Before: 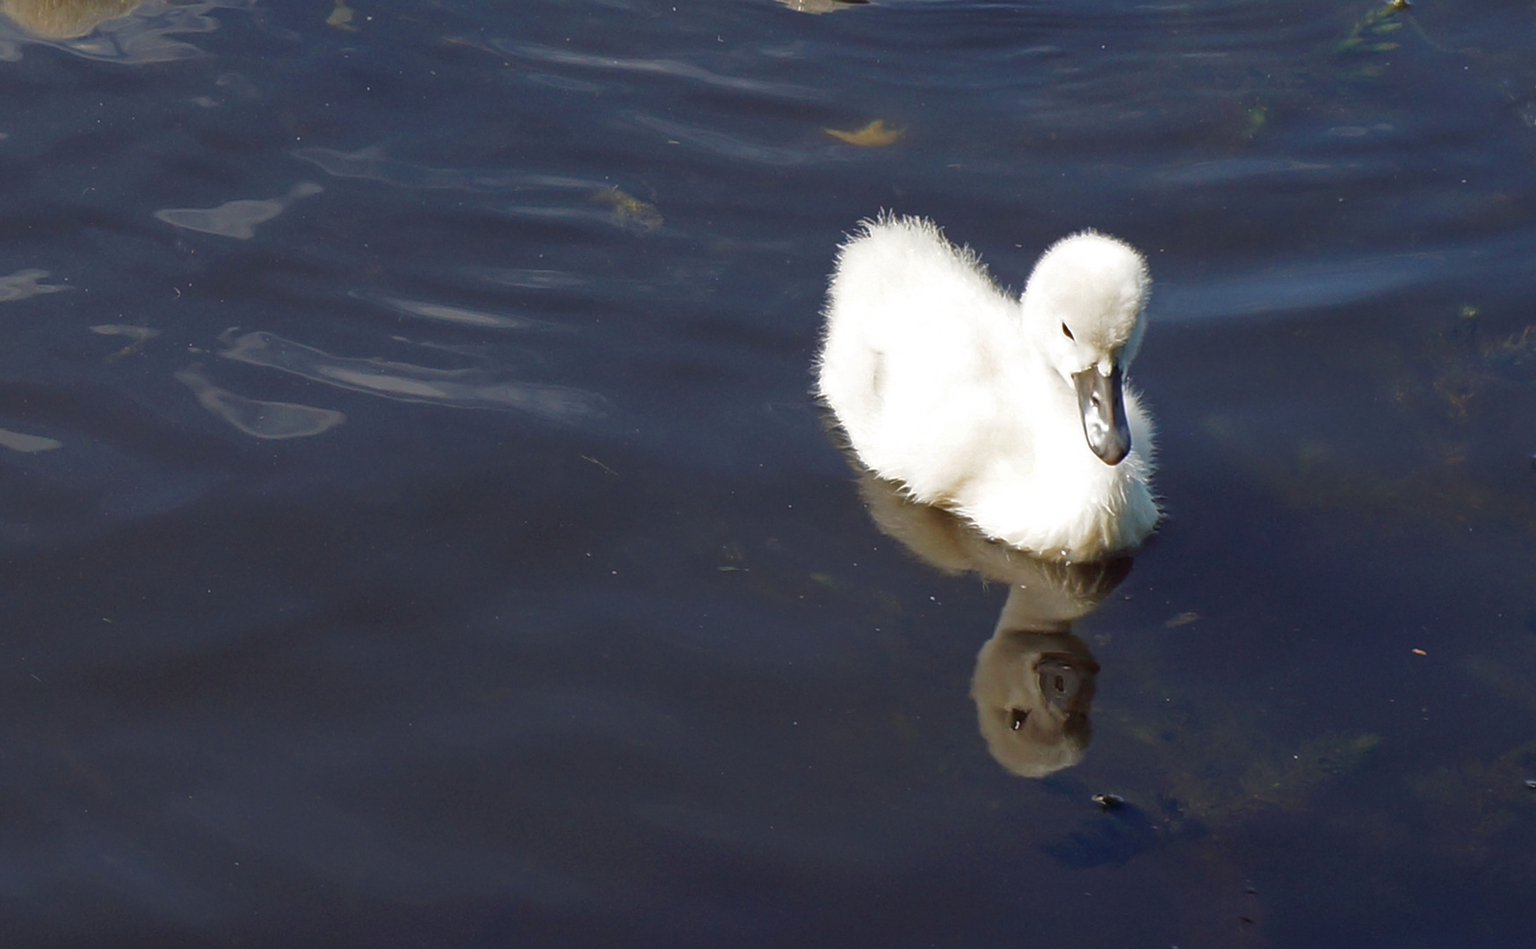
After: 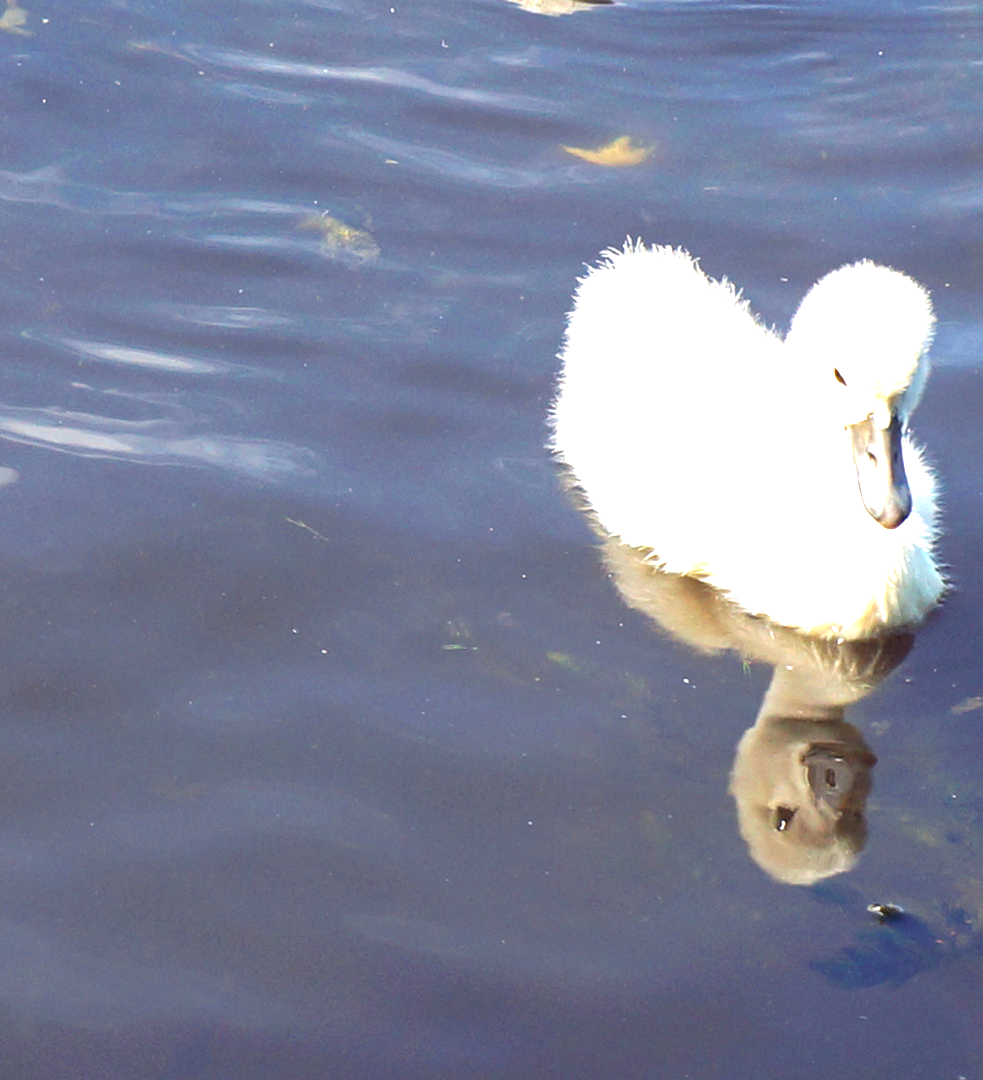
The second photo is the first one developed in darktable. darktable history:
exposure: black level correction 0, exposure 2.088 EV, compensate exposure bias true, compensate highlight preservation false
crop: left 21.496%, right 22.254%
